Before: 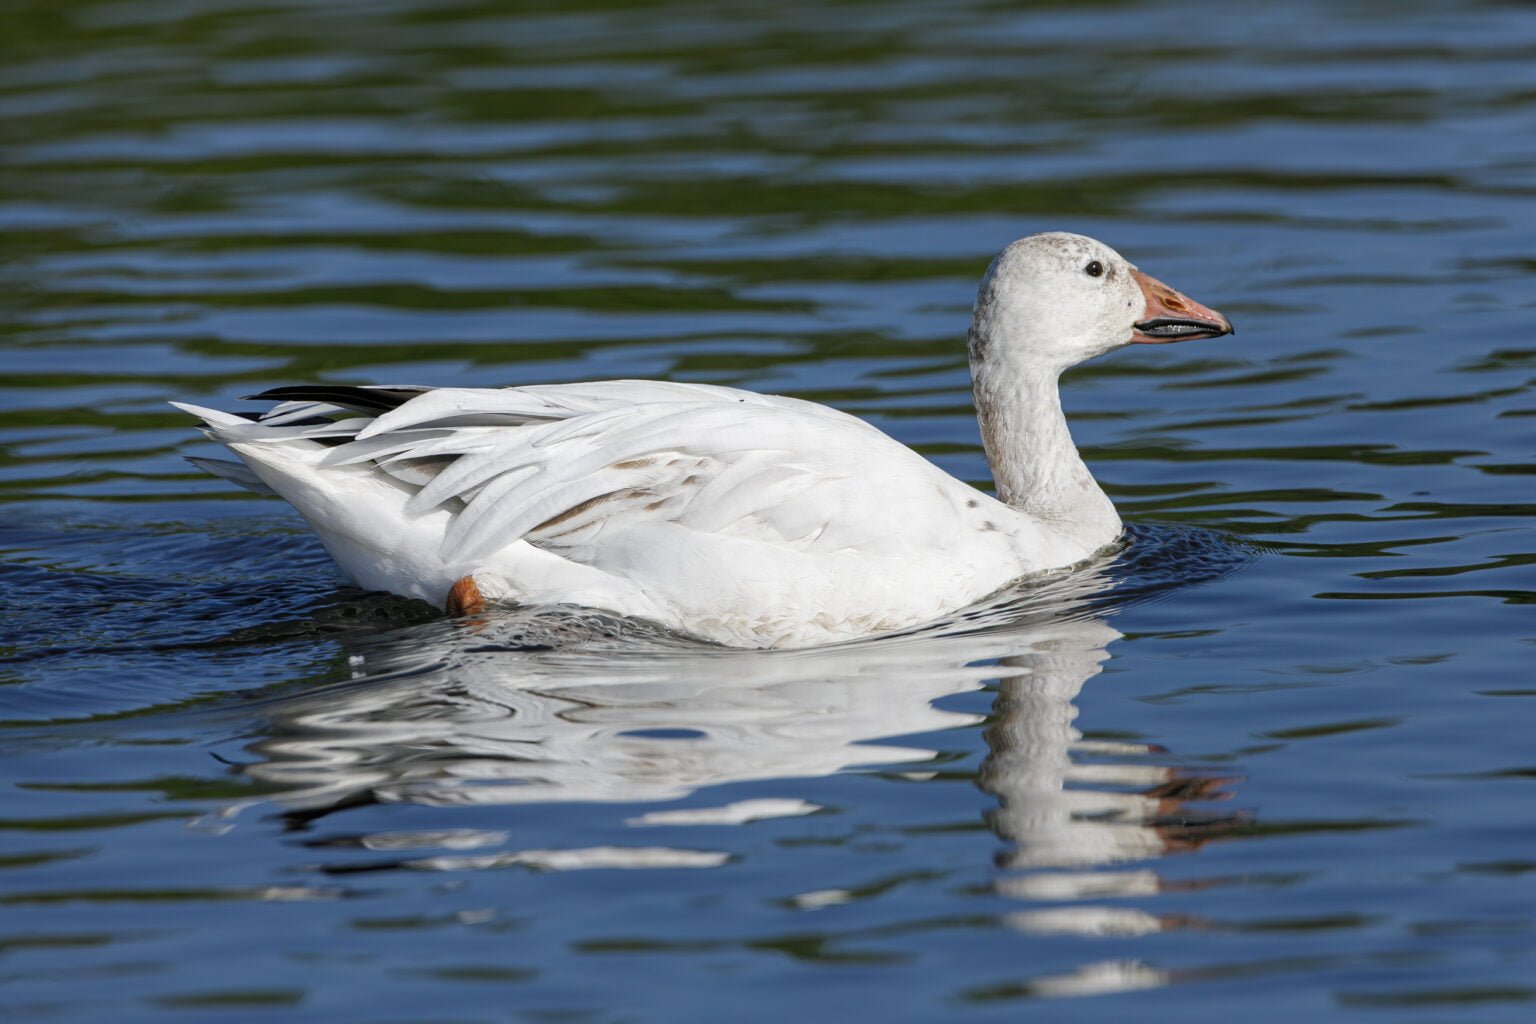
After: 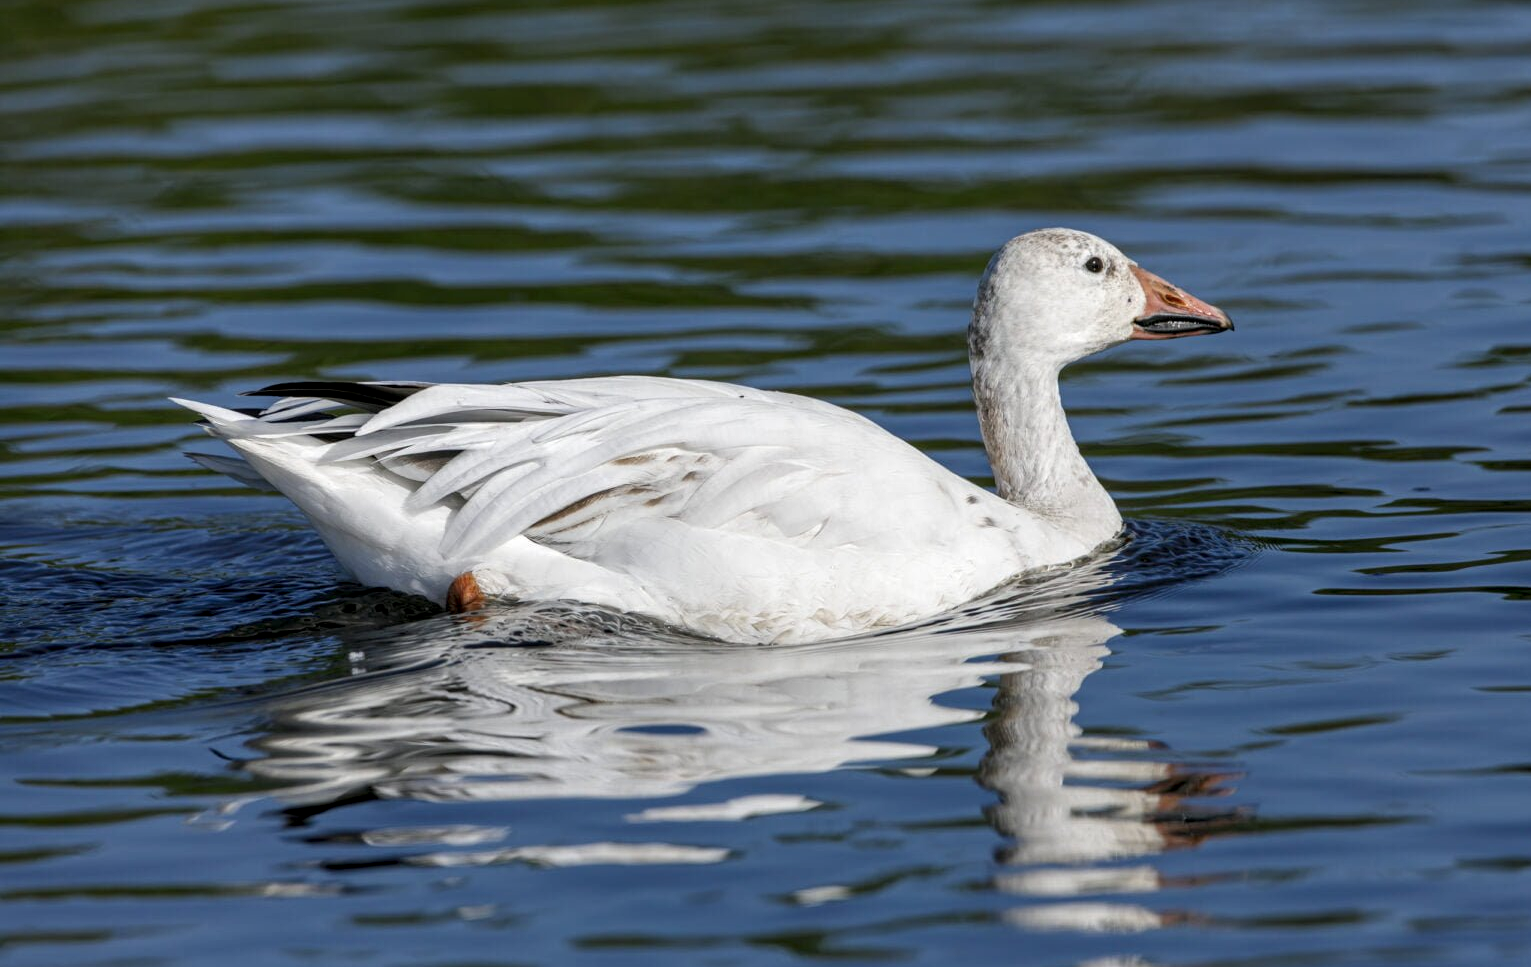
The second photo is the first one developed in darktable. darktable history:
crop: top 0.448%, right 0.264%, bottom 5.045%
local contrast: shadows 94%
